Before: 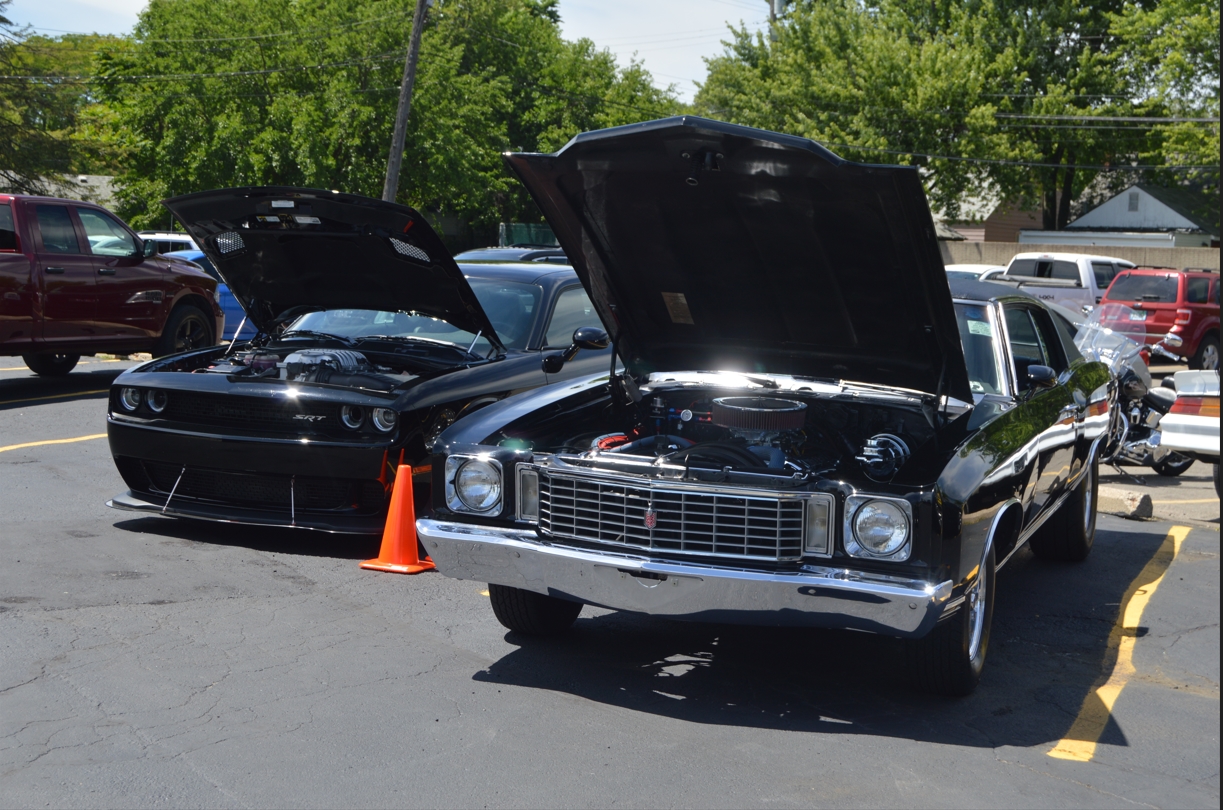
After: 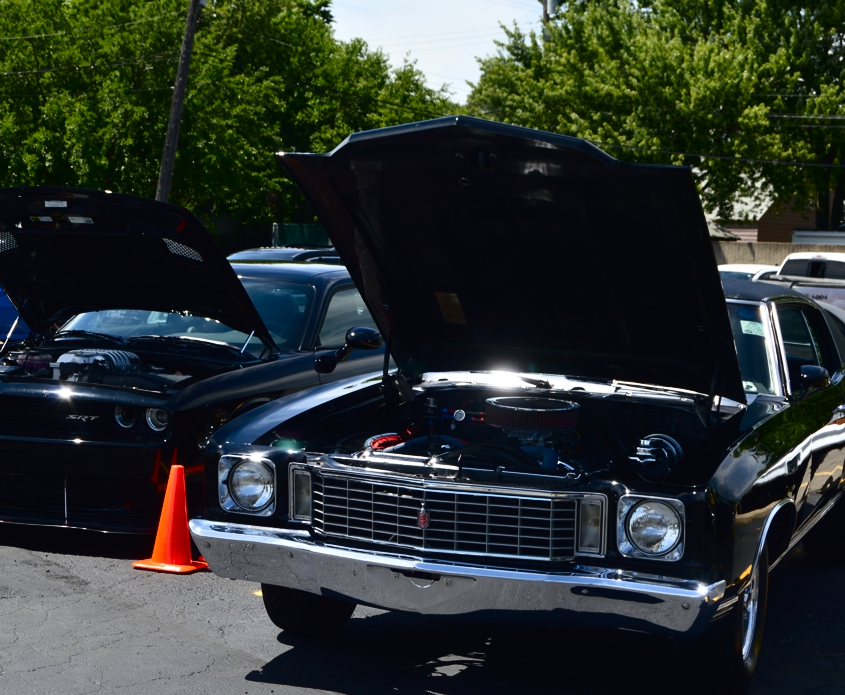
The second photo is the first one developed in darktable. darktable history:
contrast brightness saturation: contrast 0.24, brightness -0.237, saturation 0.145
crop: left 18.562%, right 12.301%, bottom 14.136%
exposure: black level correction -0.008, exposure 0.067 EV, compensate highlight preservation false
